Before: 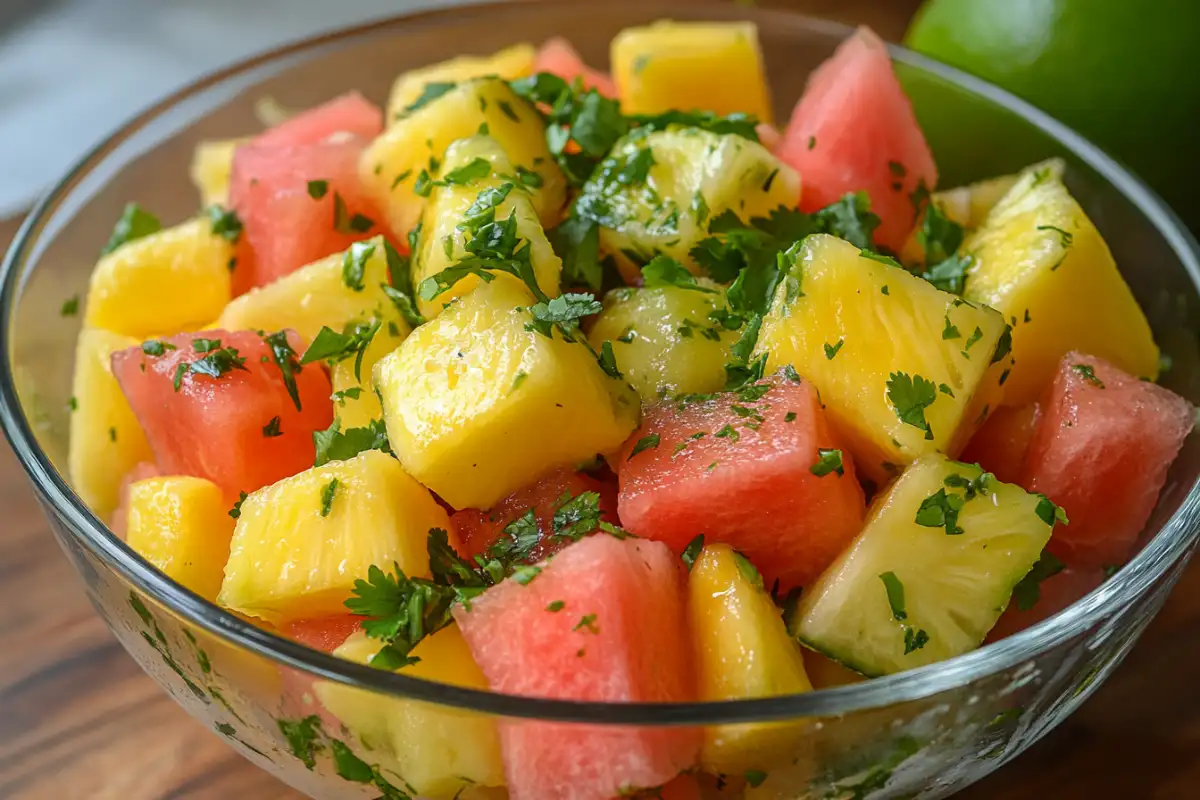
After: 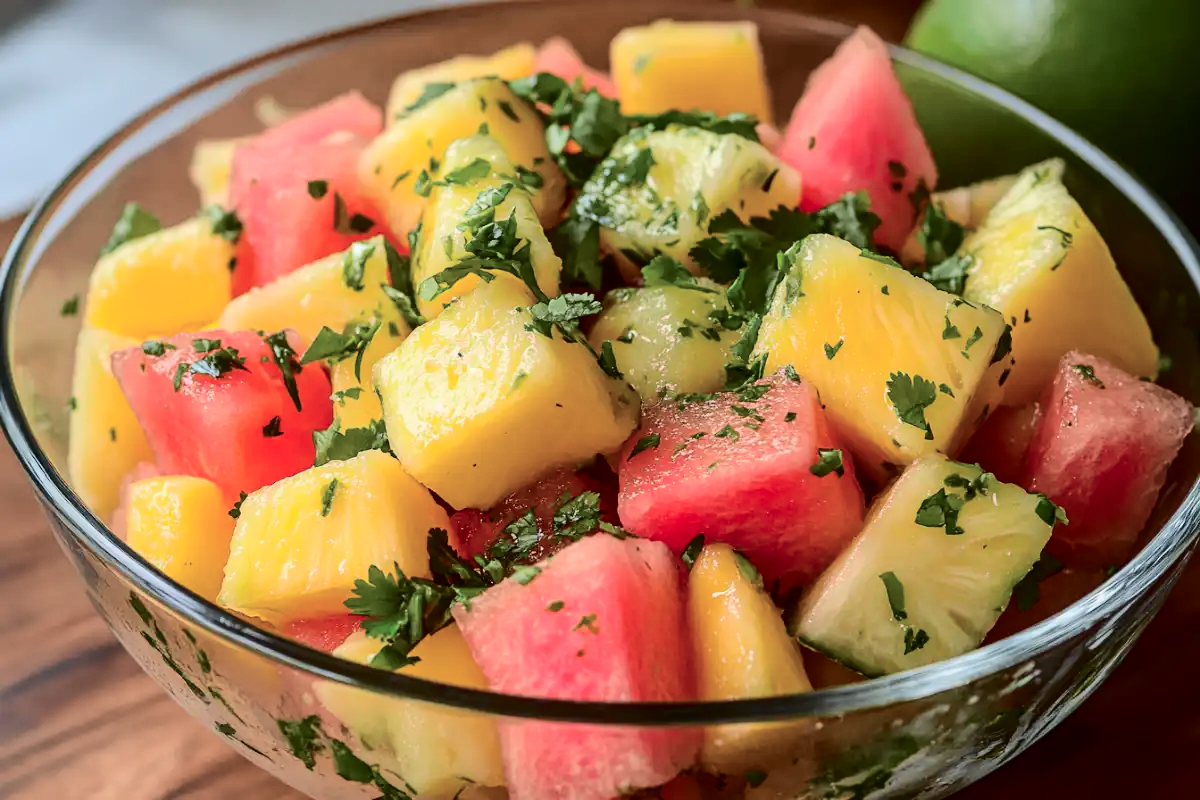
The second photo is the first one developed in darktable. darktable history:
tone equalizer: -8 EV -0.417 EV, -7 EV -0.389 EV, -6 EV -0.333 EV, -5 EV -0.222 EV, -3 EV 0.222 EV, -2 EV 0.333 EV, -1 EV 0.389 EV, +0 EV 0.417 EV, edges refinement/feathering 500, mask exposure compensation -1.57 EV, preserve details no
tone curve: curves: ch0 [(0, 0) (0.049, 0.01) (0.154, 0.081) (0.491, 0.519) (0.748, 0.765) (1, 0.919)]; ch1 [(0, 0) (0.172, 0.123) (0.317, 0.272) (0.401, 0.422) (0.489, 0.496) (0.531, 0.557) (0.615, 0.612) (0.741, 0.783) (1, 1)]; ch2 [(0, 0) (0.411, 0.424) (0.483, 0.478) (0.544, 0.56) (0.686, 0.638) (1, 1)], color space Lab, independent channels, preserve colors none
